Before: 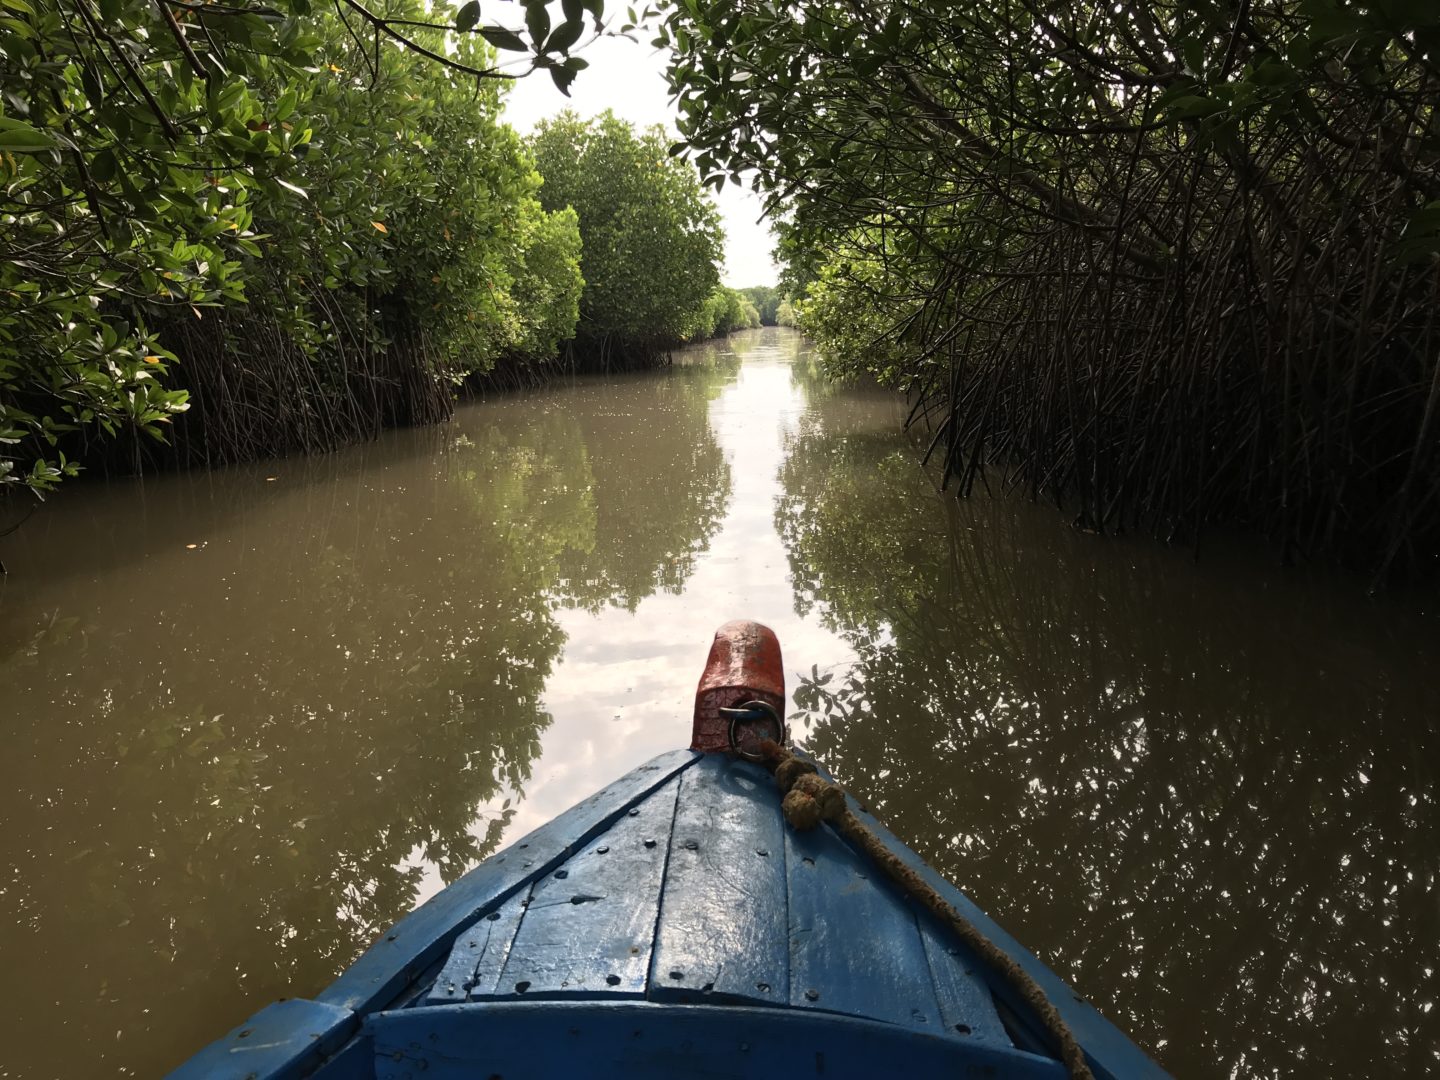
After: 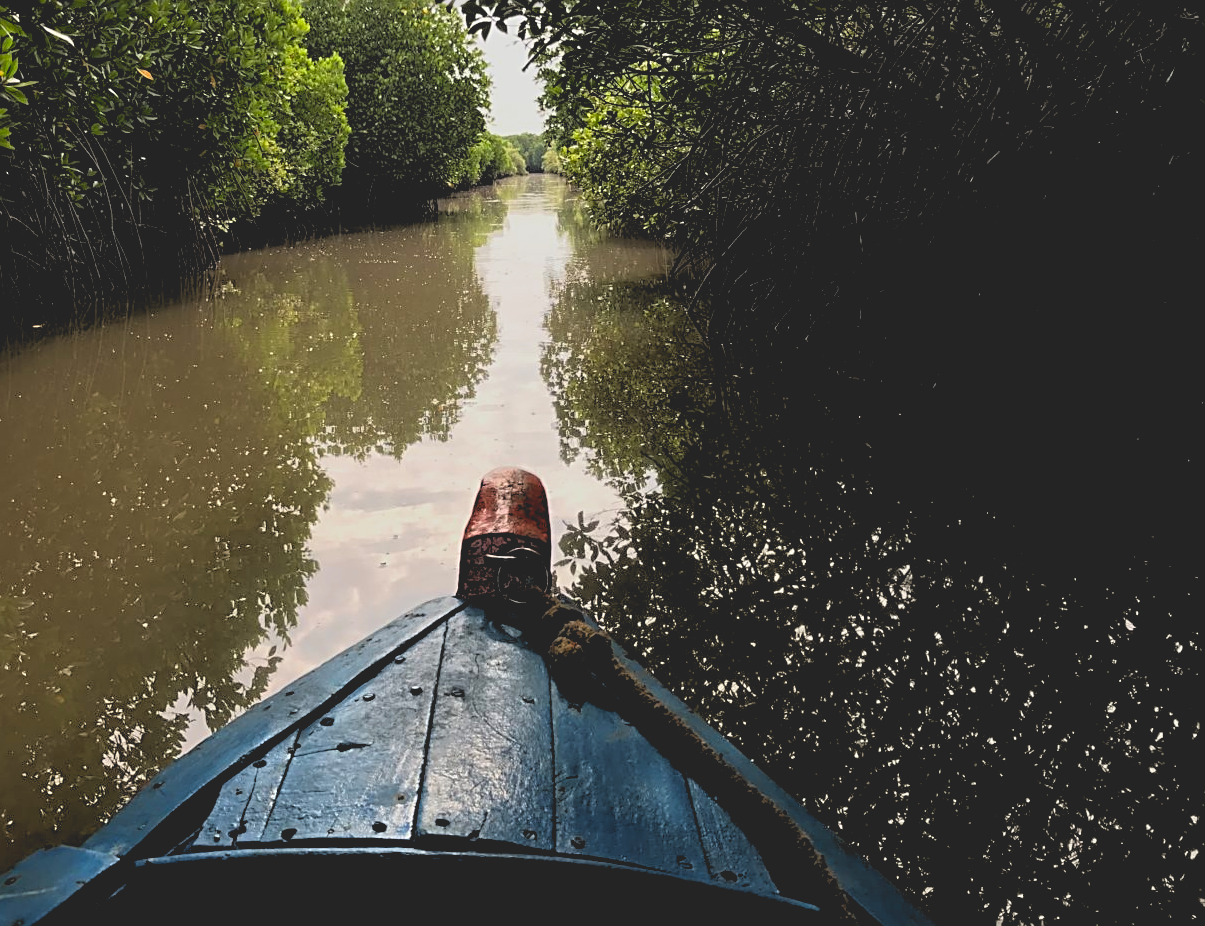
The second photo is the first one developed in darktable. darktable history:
sharpen: radius 2.531, amount 0.628
crop: left 16.315%, top 14.246%
contrast brightness saturation: contrast -0.28
rgb levels: levels [[0.034, 0.472, 0.904], [0, 0.5, 1], [0, 0.5, 1]]
